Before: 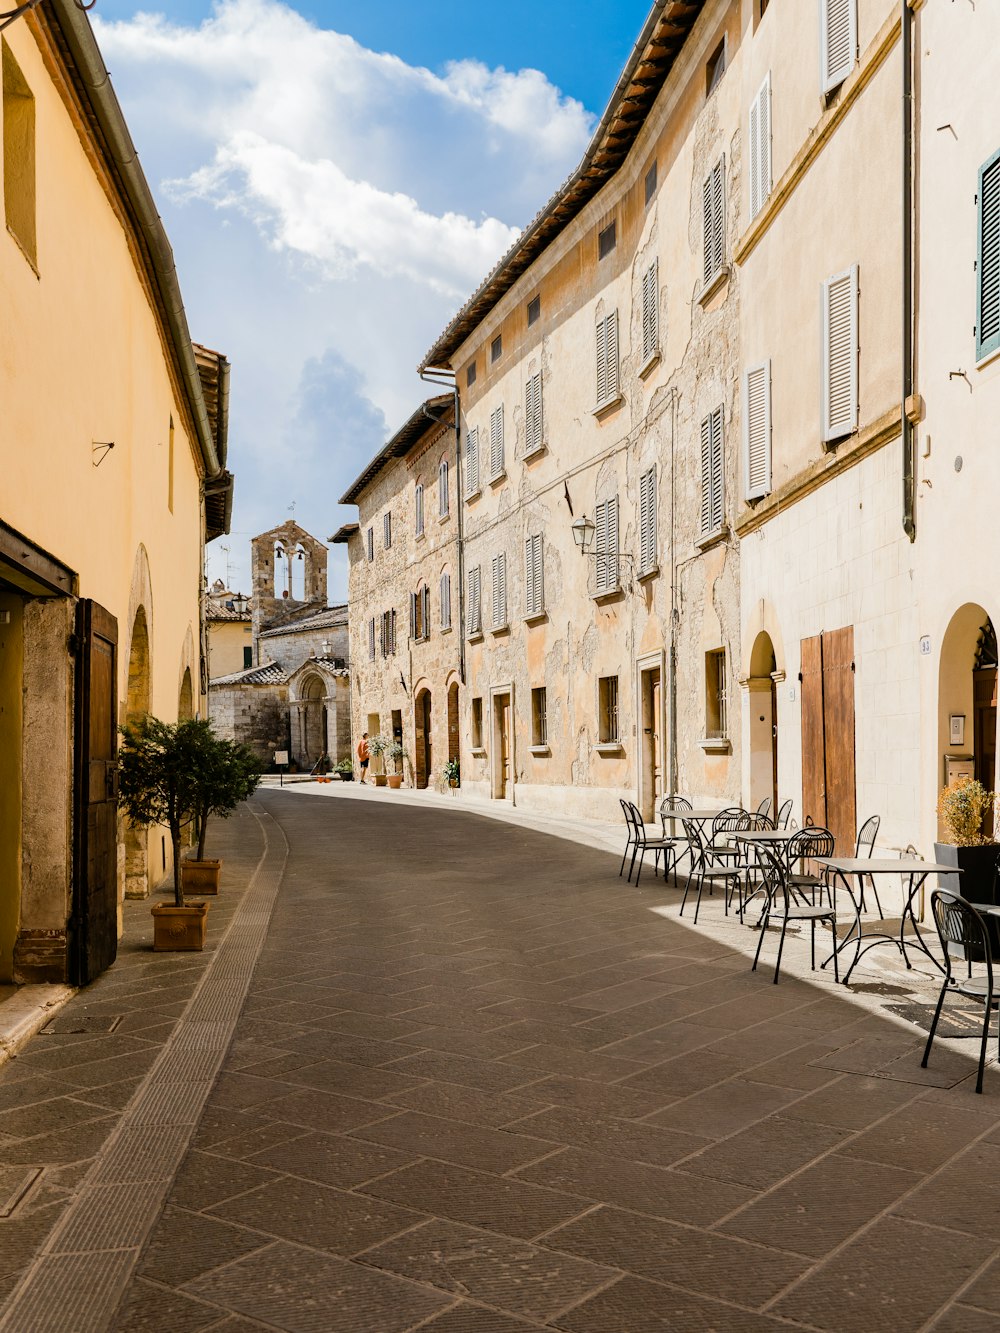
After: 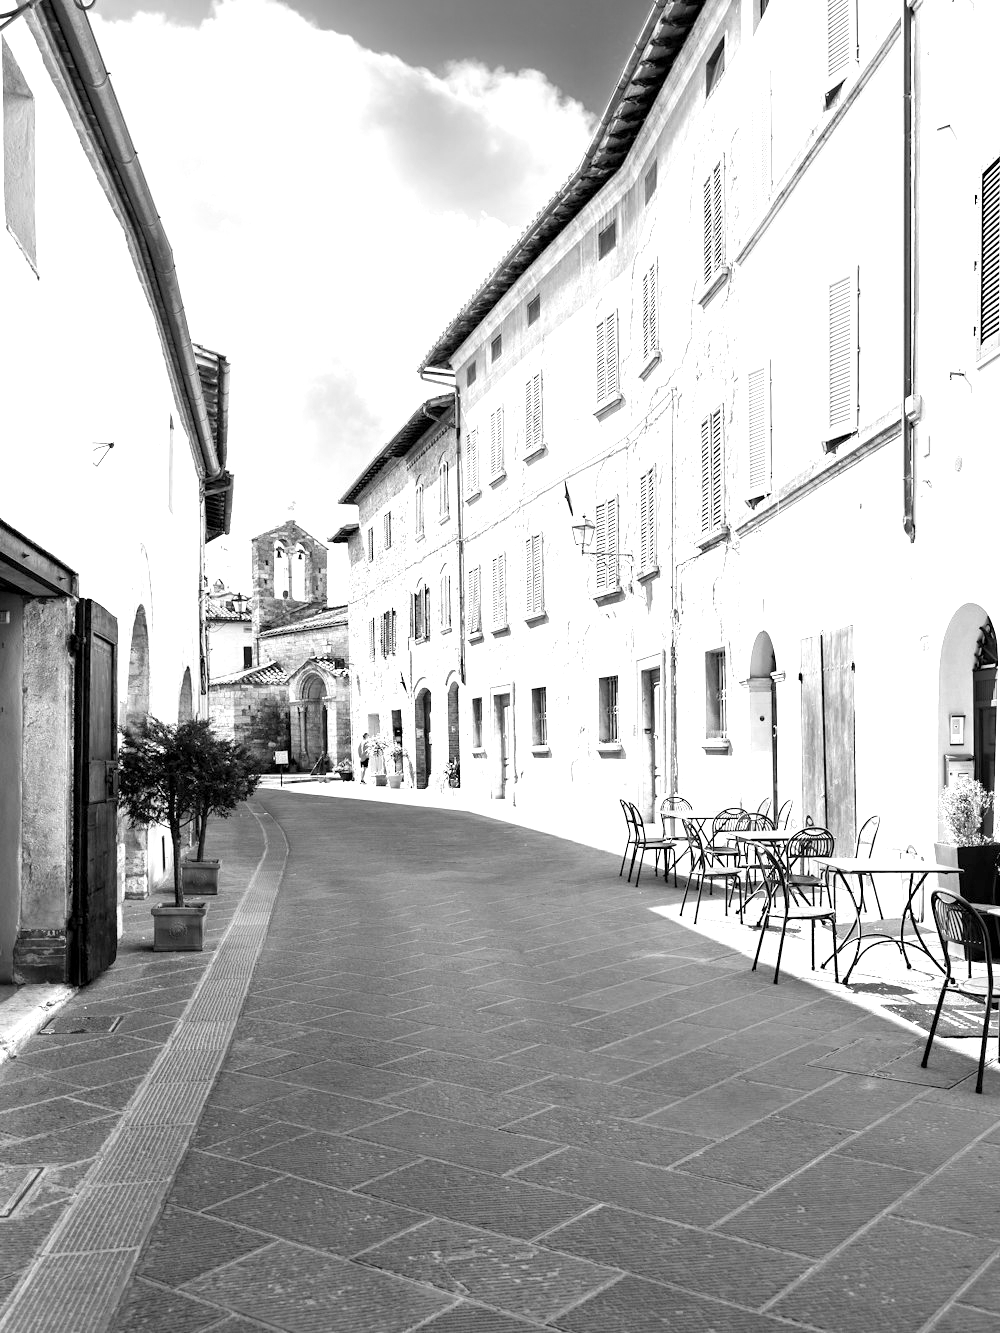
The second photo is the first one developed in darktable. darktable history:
monochrome: a 79.32, b 81.83, size 1.1
exposure: black level correction 0.001, exposure 1.719 EV, compensate exposure bias true, compensate highlight preservation false
color correction: highlights a* 12.23, highlights b* 5.41
